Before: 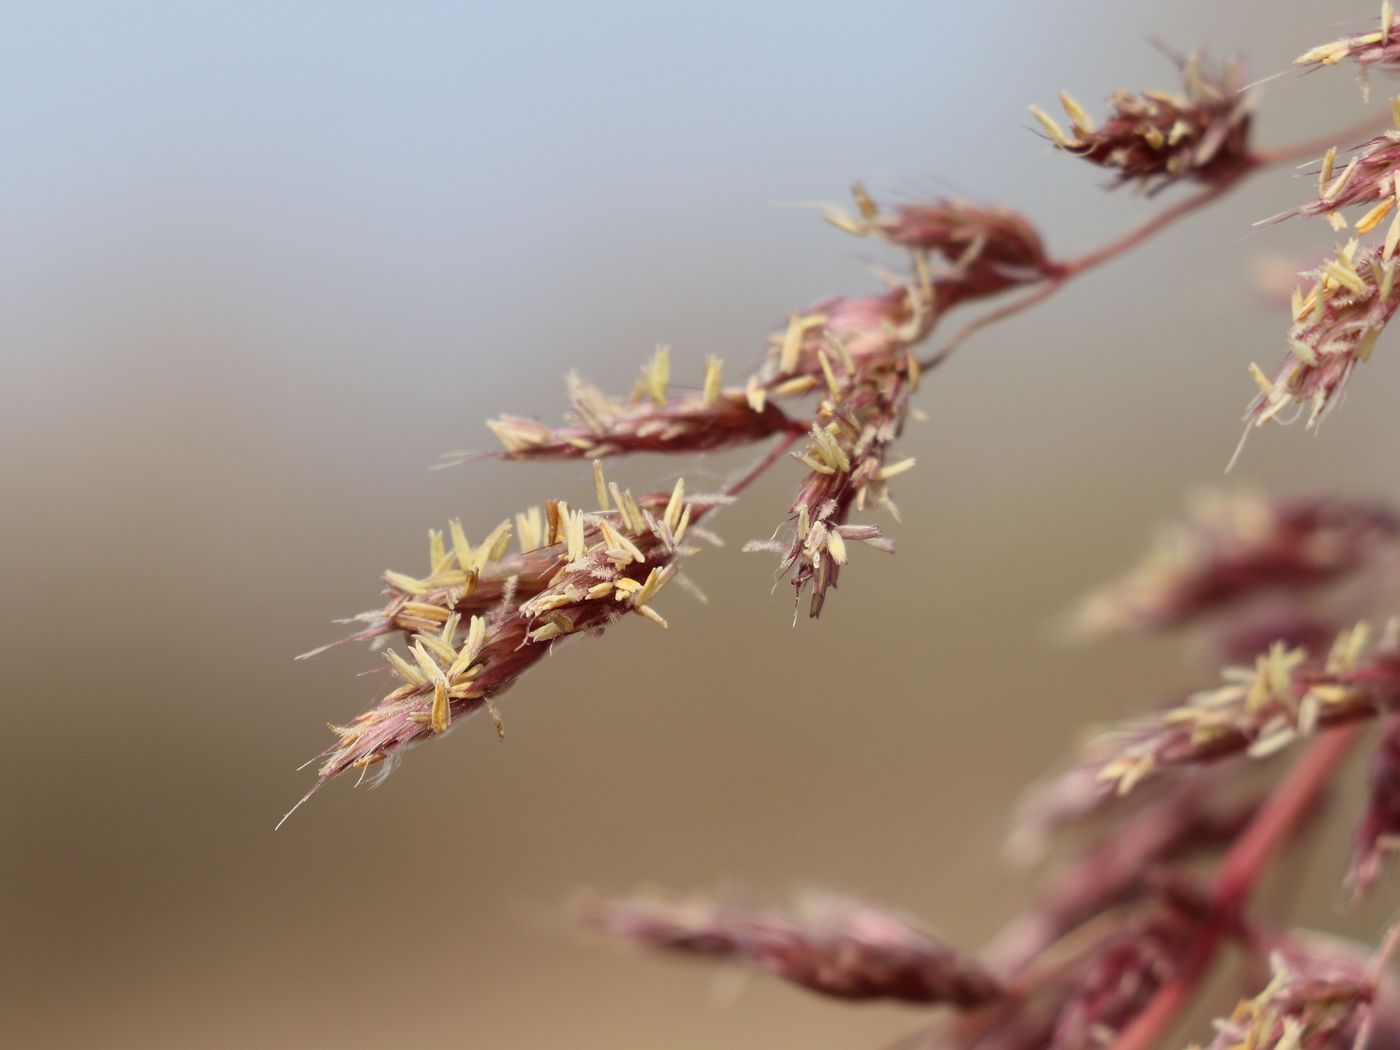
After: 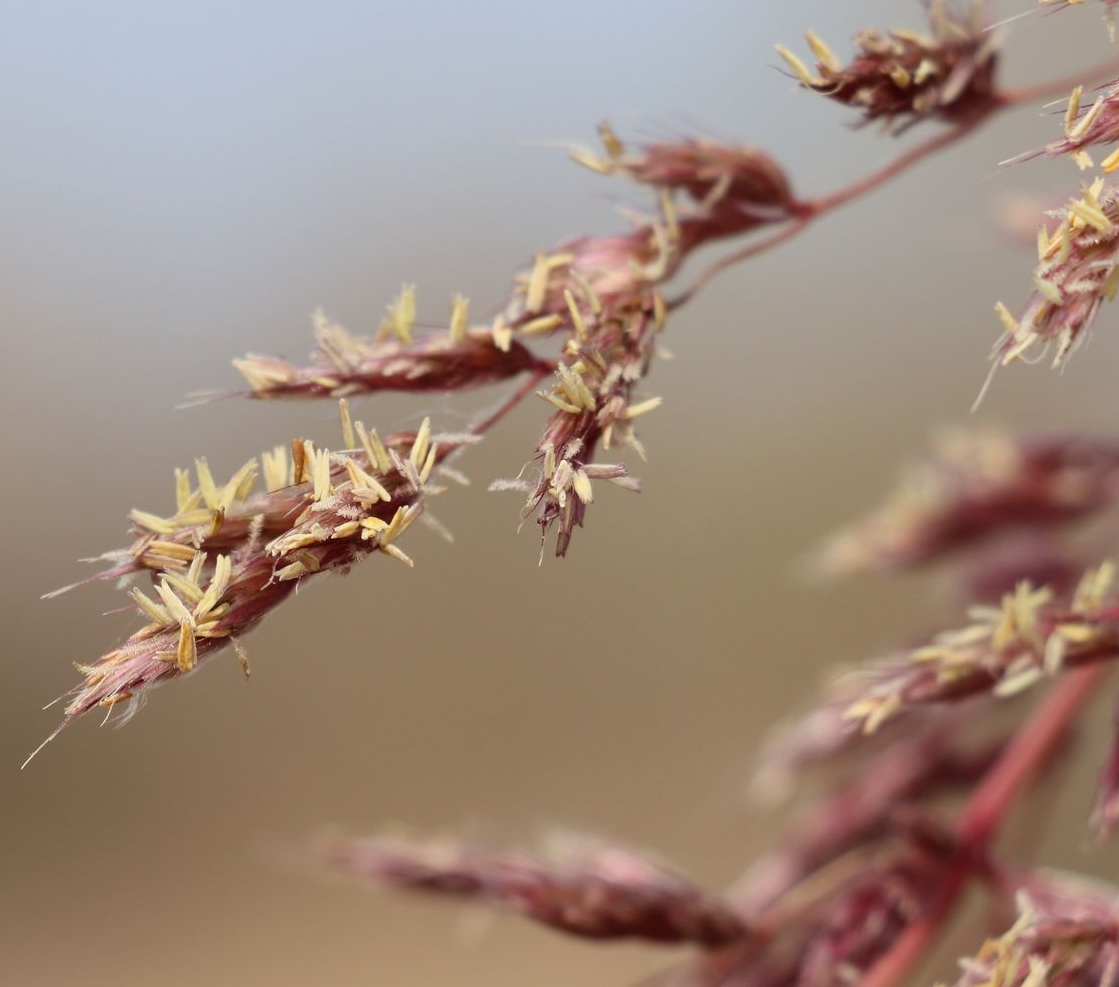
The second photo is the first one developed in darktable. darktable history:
crop and rotate: left 18.176%, top 5.952%, right 1.824%
